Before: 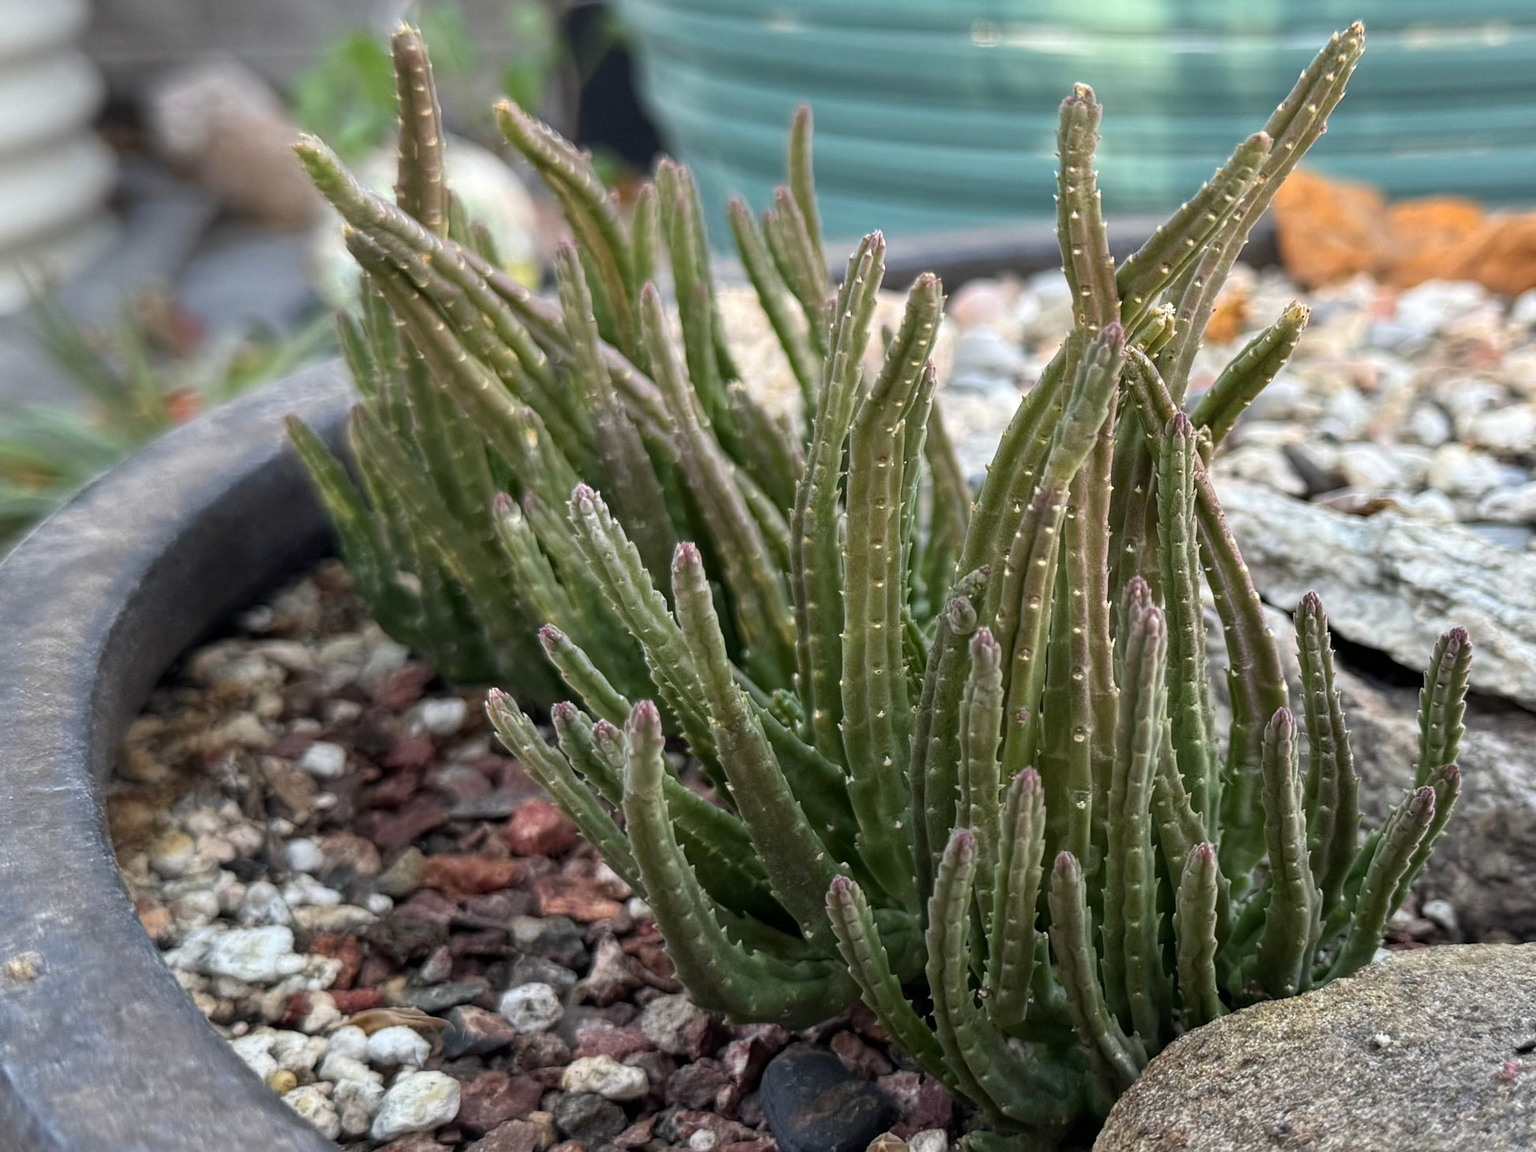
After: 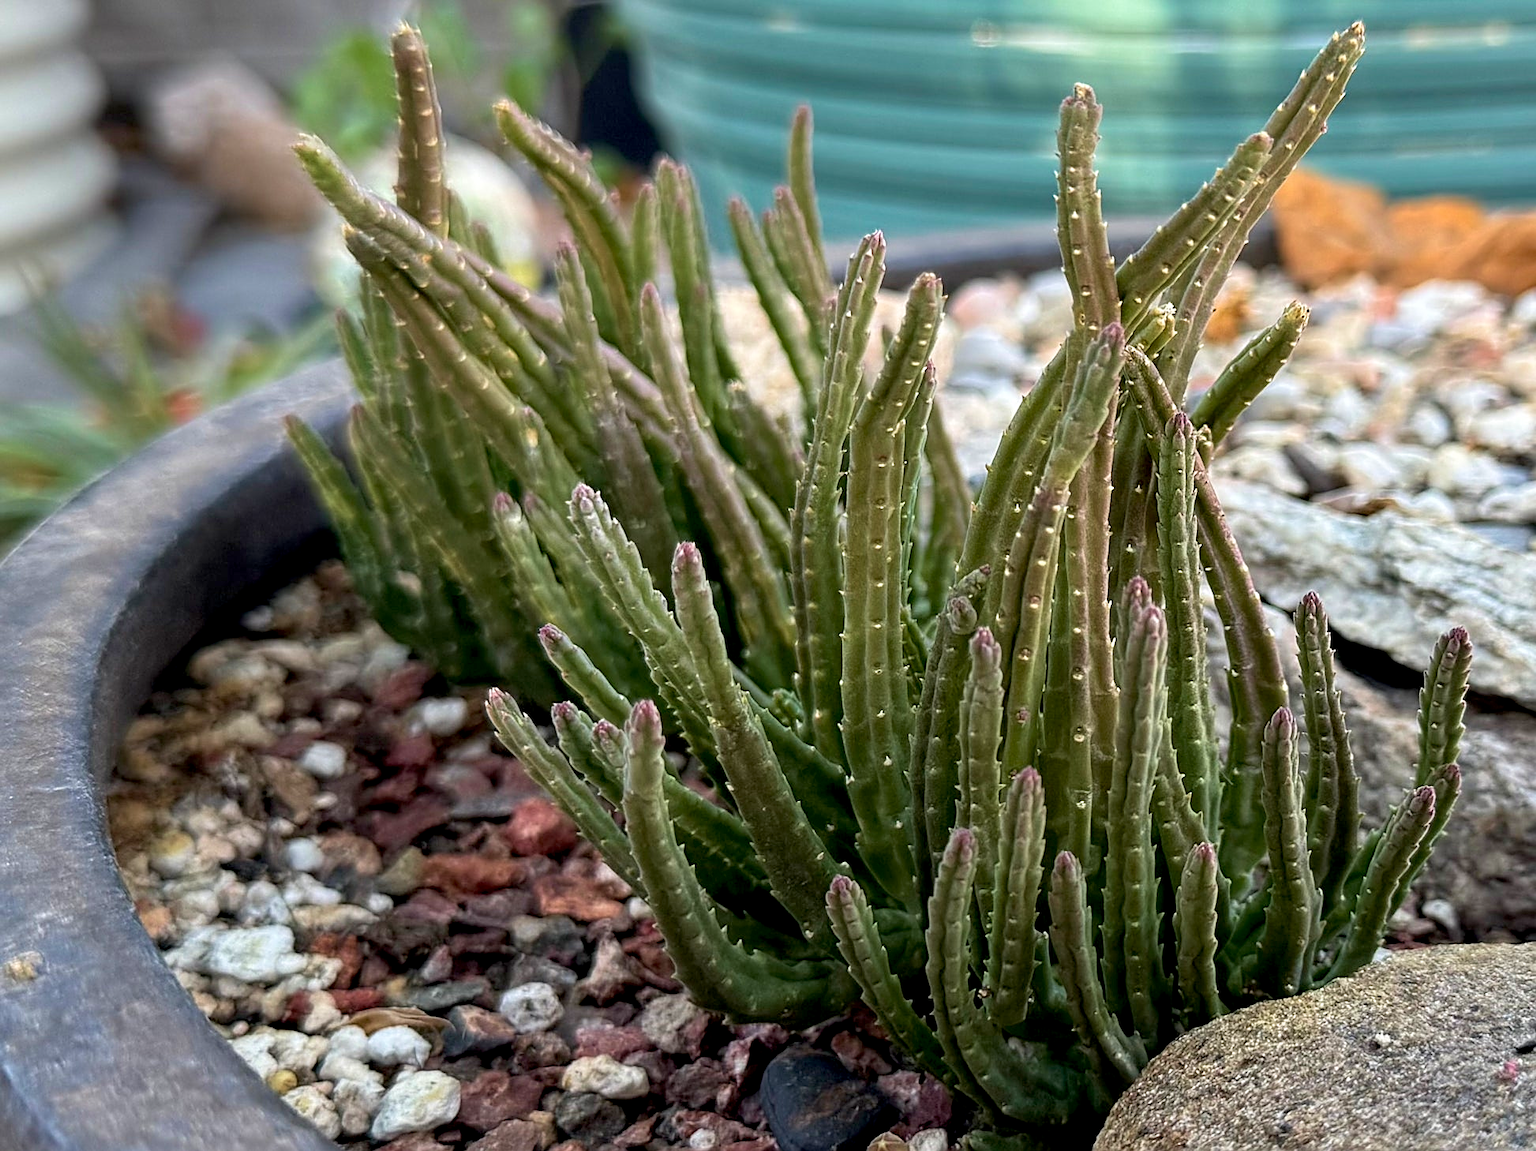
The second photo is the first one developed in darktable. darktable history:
sharpen: on, module defaults
velvia: on, module defaults
exposure: black level correction 0.01, exposure 0.01 EV, compensate highlight preservation false
